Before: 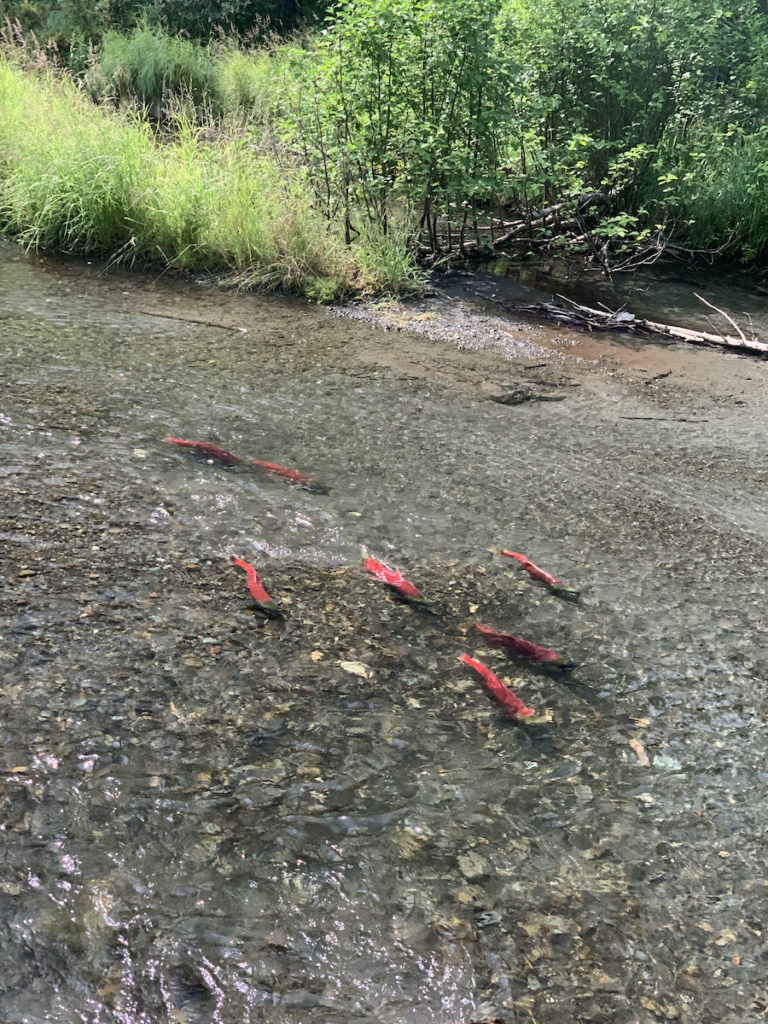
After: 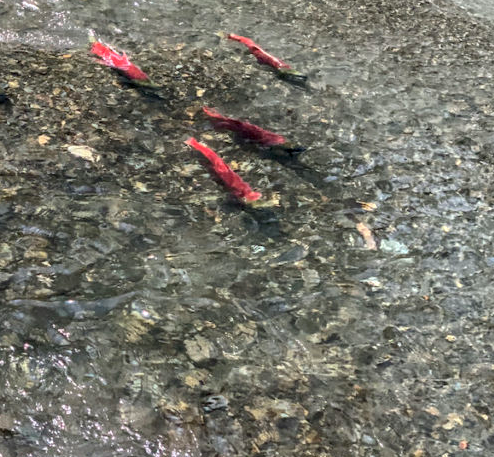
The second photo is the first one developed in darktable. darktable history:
local contrast: detail 130%
crop and rotate: left 35.557%, top 50.394%, bottom 4.905%
